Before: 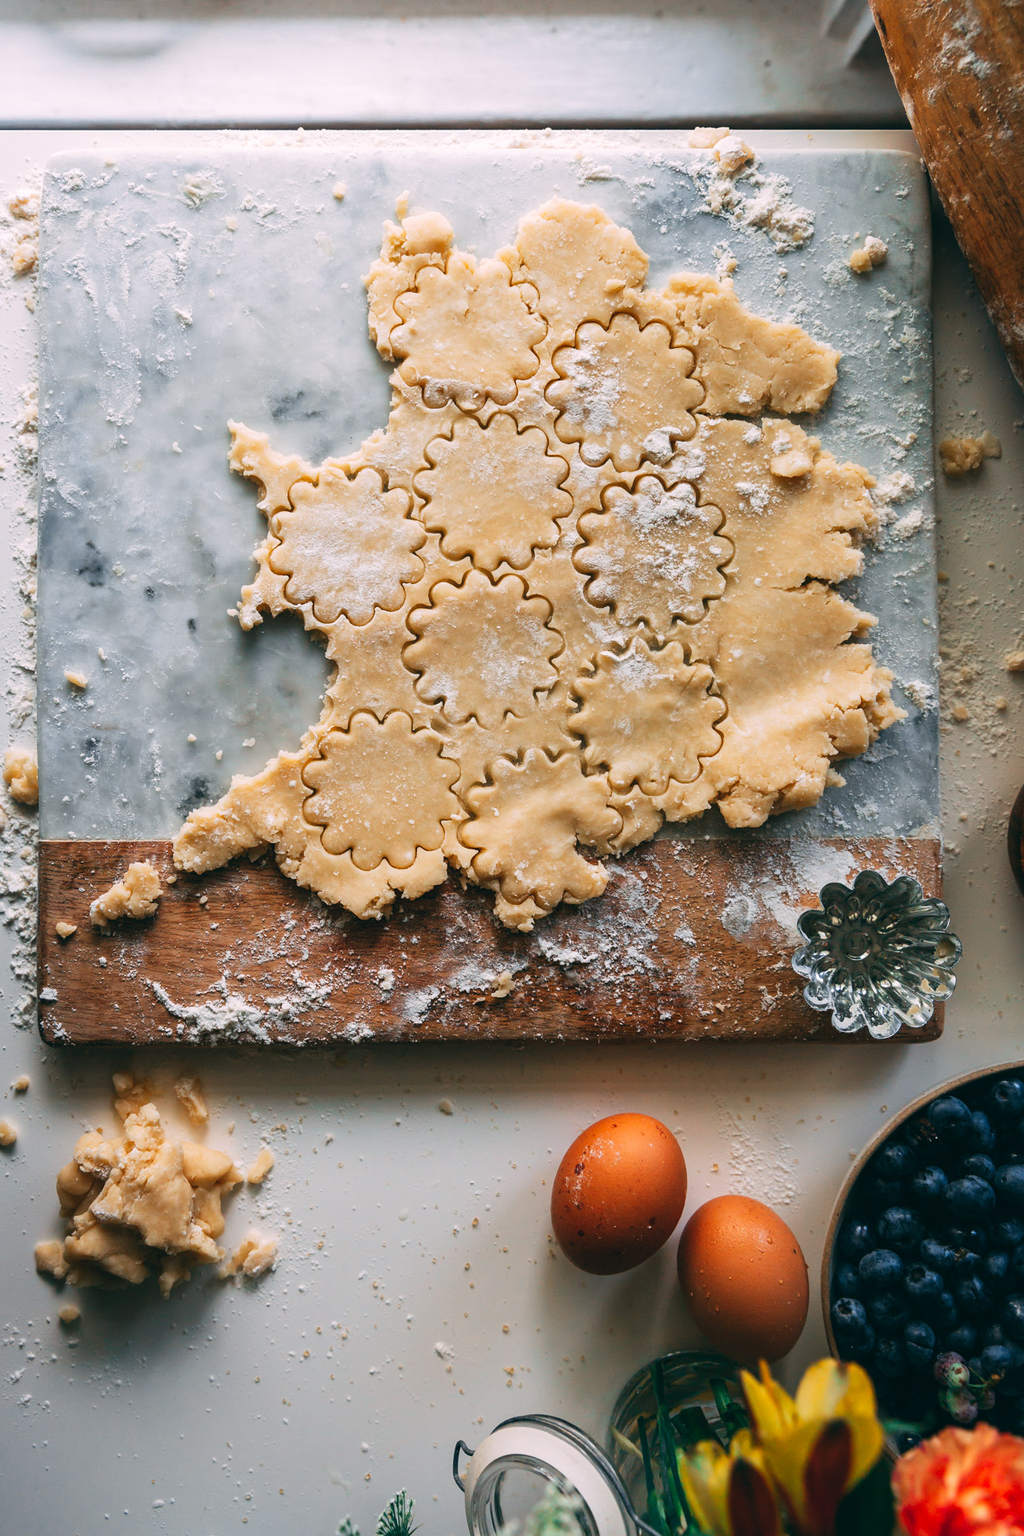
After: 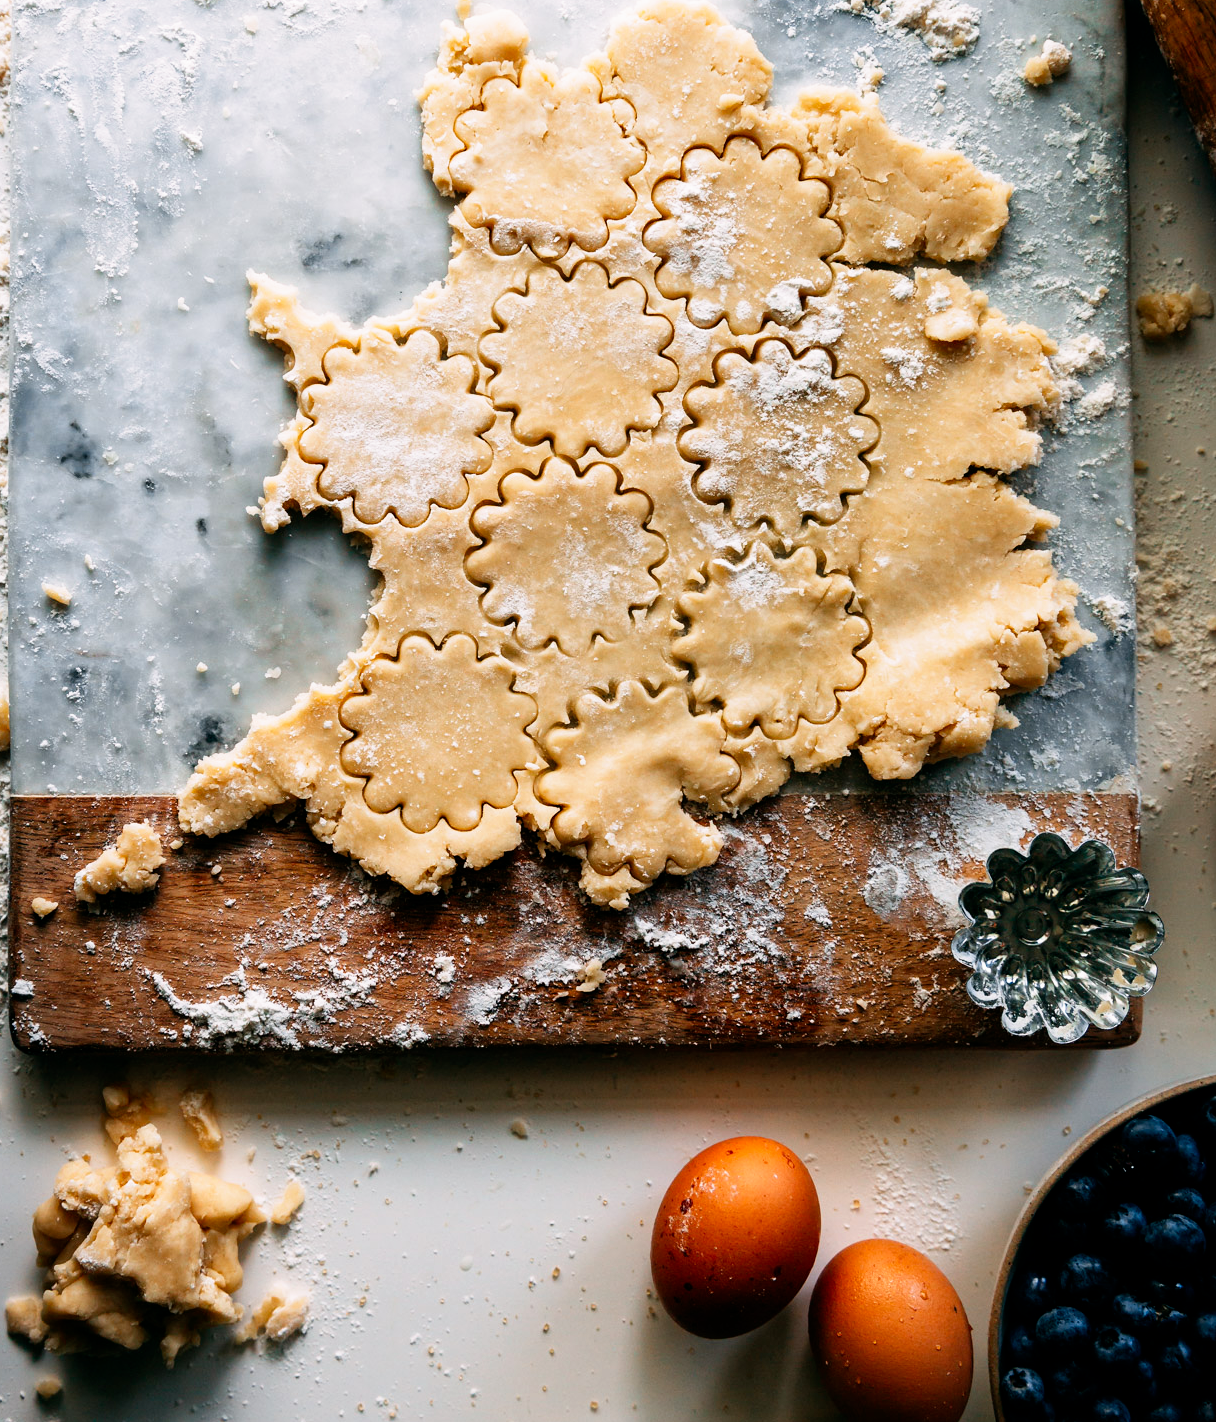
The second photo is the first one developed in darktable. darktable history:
tone equalizer: on, module defaults
filmic rgb: black relative exposure -8.7 EV, white relative exposure 2.7 EV, threshold 3 EV, target black luminance 0%, hardness 6.25, latitude 75%, contrast 1.325, highlights saturation mix -5%, preserve chrominance no, color science v5 (2021), iterations of high-quality reconstruction 0, enable highlight reconstruction true
crop and rotate: left 2.991%, top 13.302%, right 1.981%, bottom 12.636%
